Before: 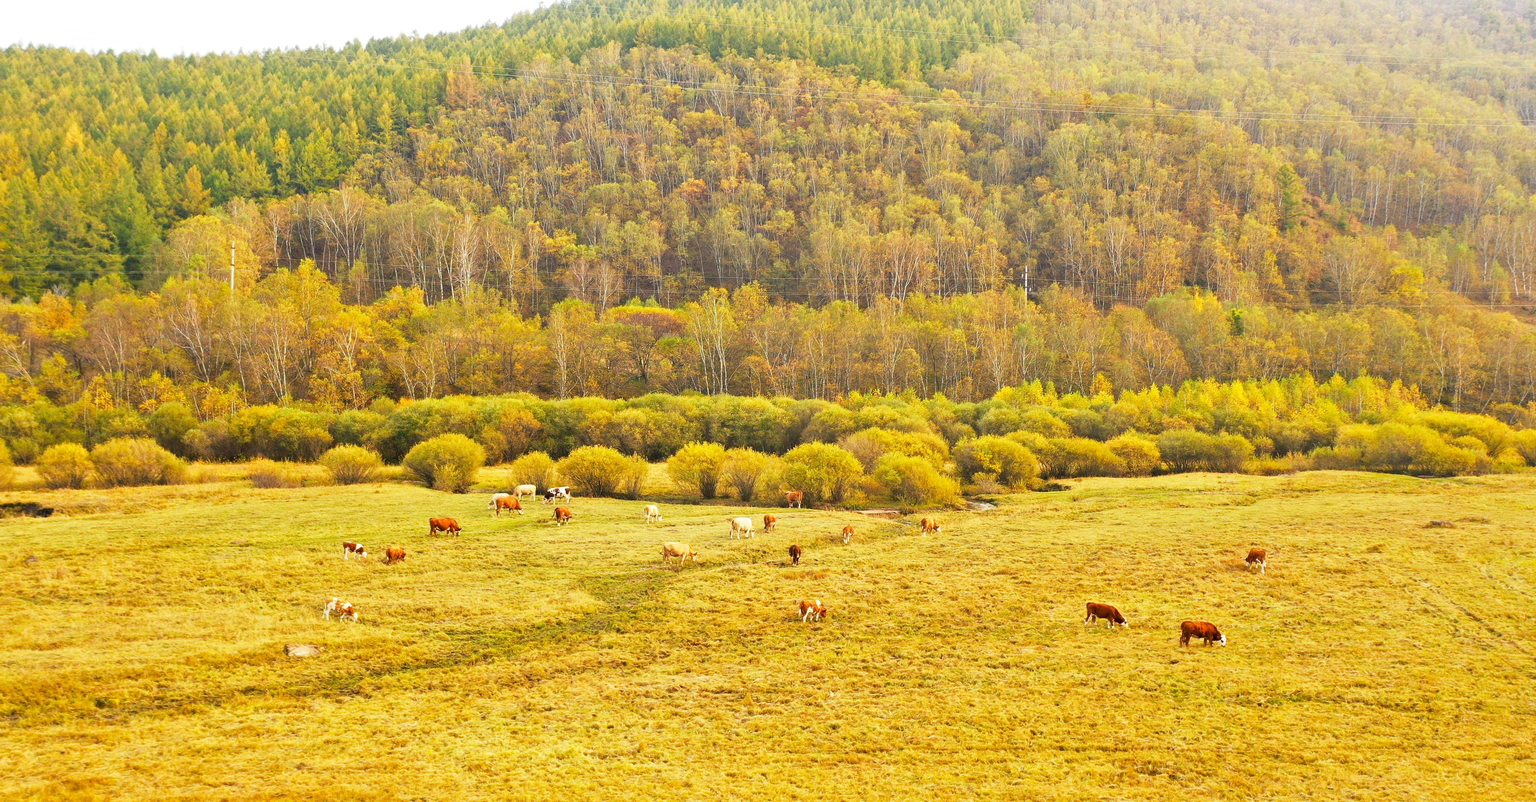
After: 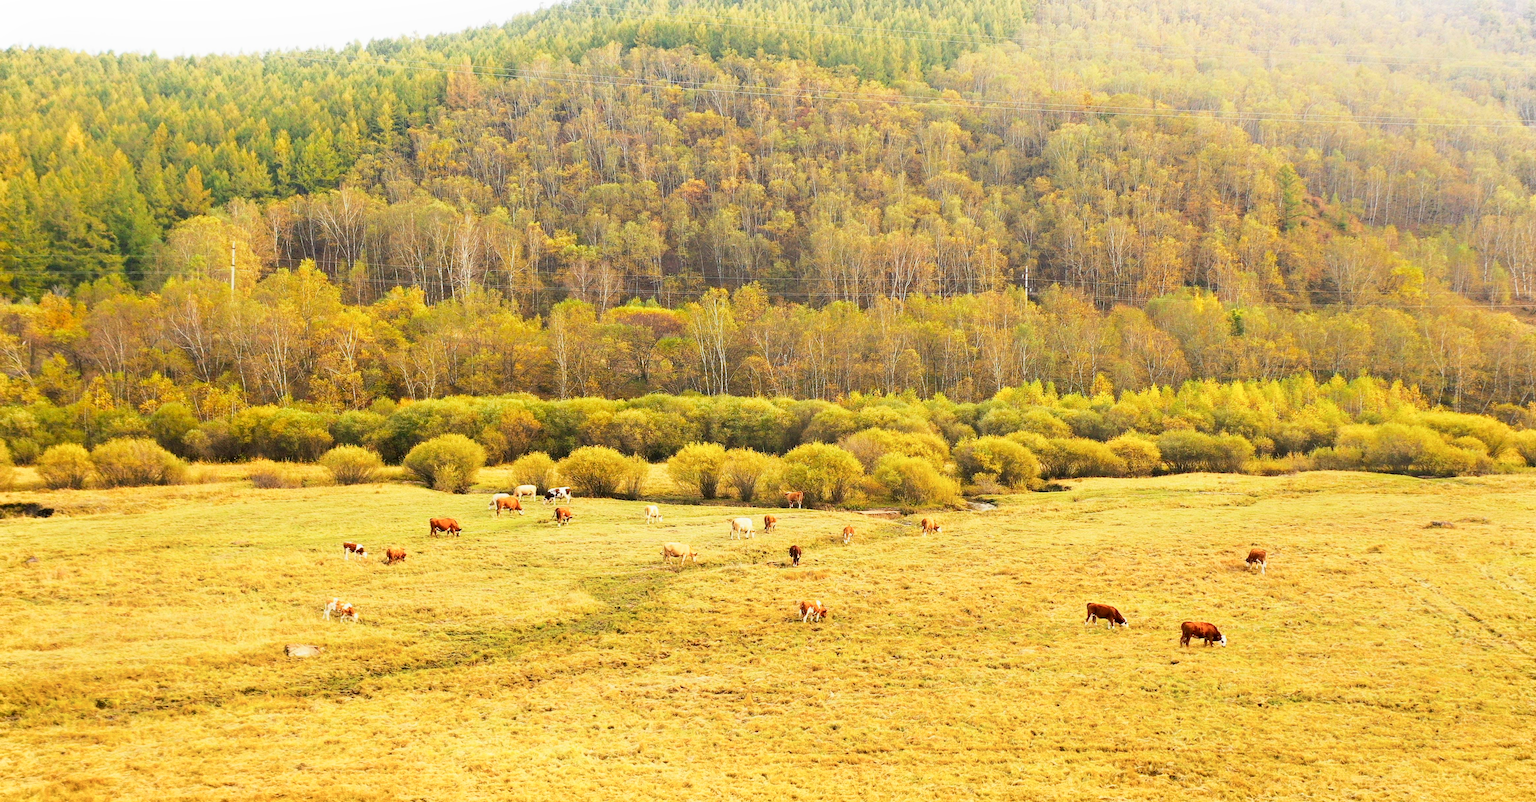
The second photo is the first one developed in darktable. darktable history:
shadows and highlights: shadows -61.37, white point adjustment -5.25, highlights 59.79
